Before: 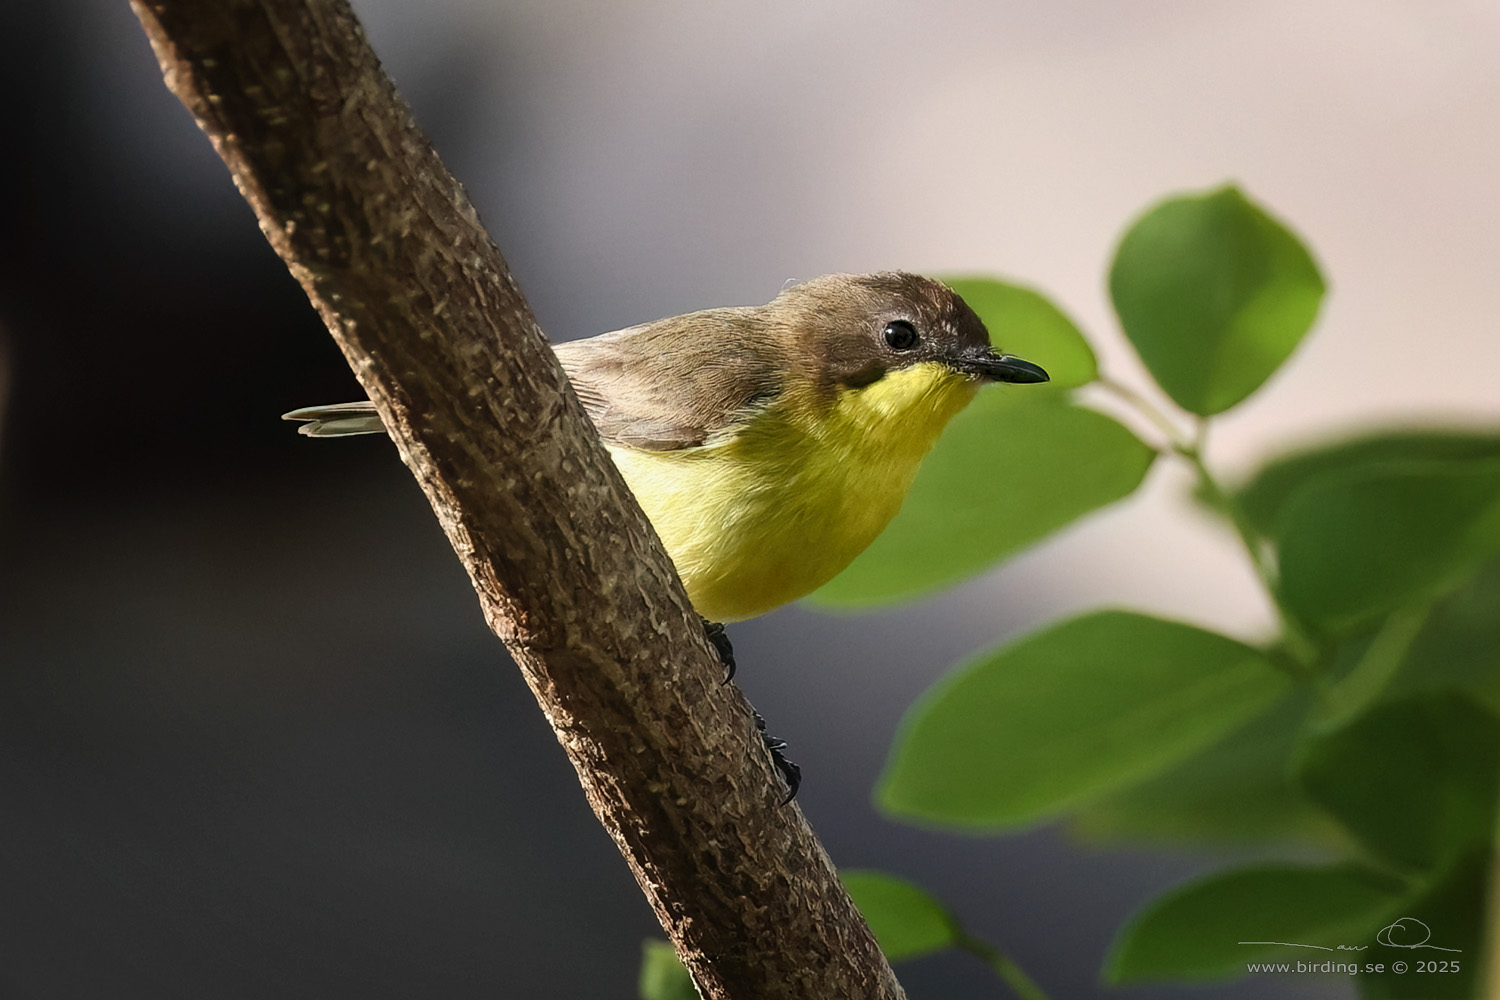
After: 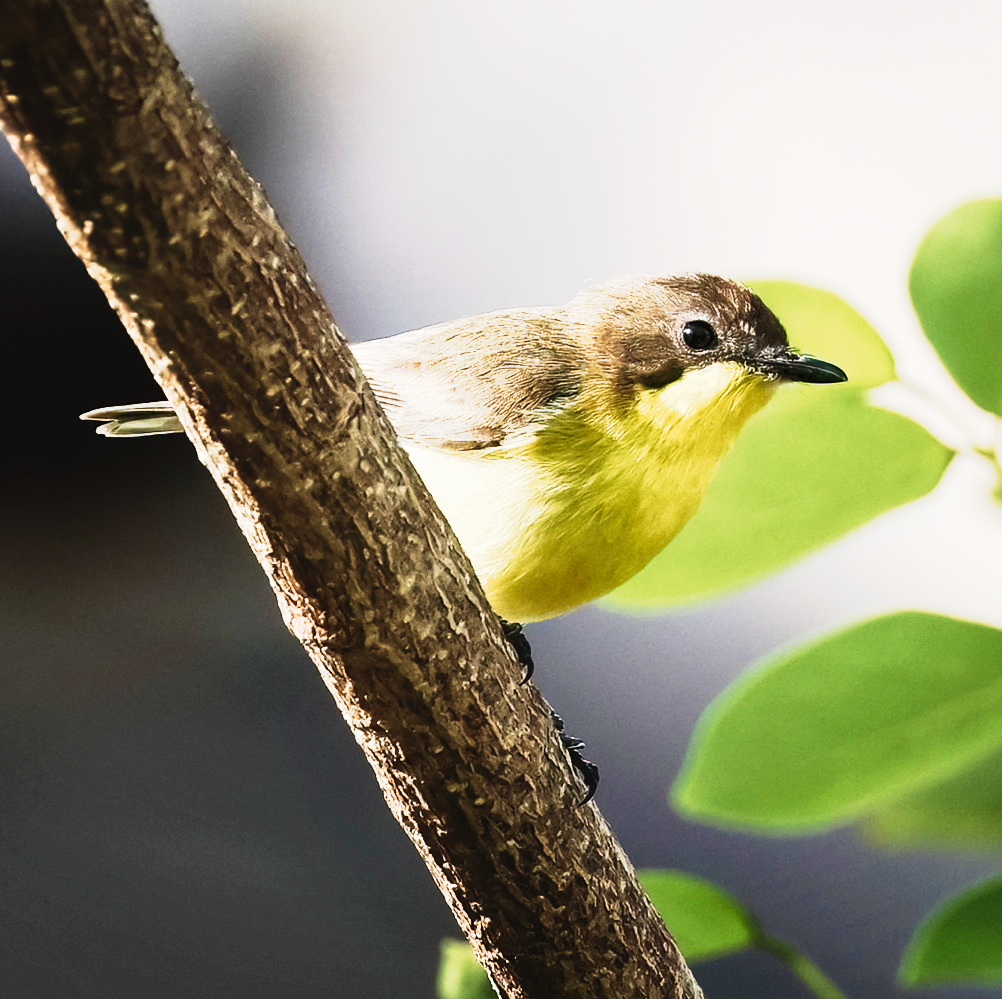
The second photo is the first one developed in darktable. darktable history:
exposure: exposure 1.148 EV, compensate highlight preservation false
tone curve: curves: ch0 [(0, 0.023) (0.132, 0.075) (0.256, 0.2) (0.463, 0.494) (0.699, 0.816) (0.813, 0.898) (1, 0.943)]; ch1 [(0, 0) (0.32, 0.306) (0.441, 0.41) (0.476, 0.466) (0.498, 0.5) (0.518, 0.519) (0.546, 0.571) (0.604, 0.651) (0.733, 0.817) (1, 1)]; ch2 [(0, 0) (0.312, 0.313) (0.431, 0.425) (0.483, 0.477) (0.503, 0.503) (0.526, 0.507) (0.564, 0.575) (0.614, 0.695) (0.713, 0.767) (0.985, 0.966)], preserve colors none
contrast brightness saturation: contrast 0.06, brightness -0.009, saturation -0.237
velvia: on, module defaults
crop and rotate: left 13.485%, right 19.698%
